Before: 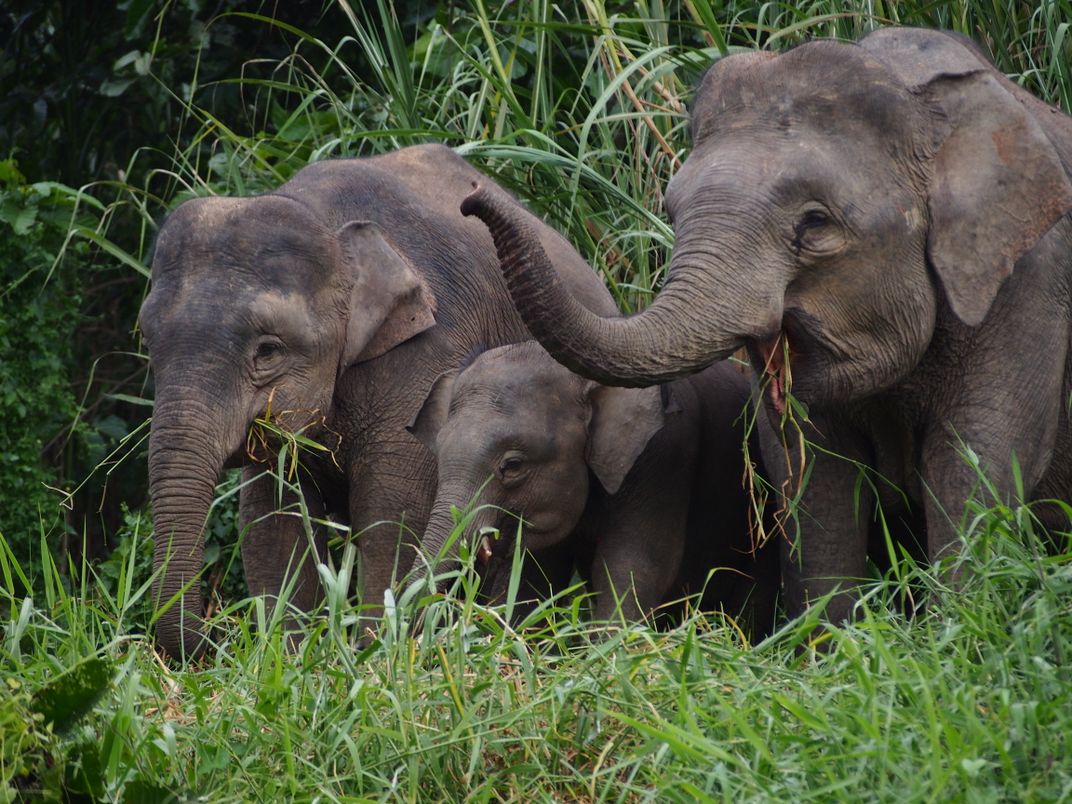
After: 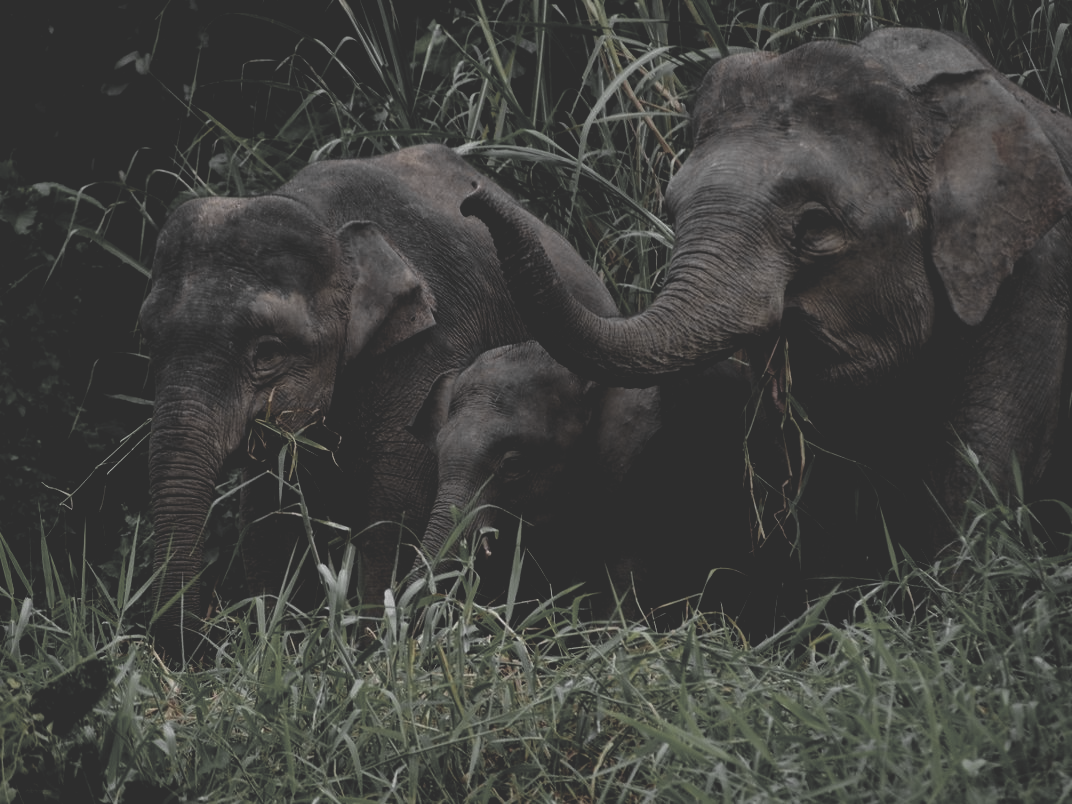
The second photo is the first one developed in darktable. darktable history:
exposure: black level correction 0.046, exposure -0.228 EV, compensate highlight preservation false
rgb curve: curves: ch0 [(0, 0.186) (0.314, 0.284) (0.775, 0.708) (1, 1)], compensate middle gray true, preserve colors none
color zones: curves: ch0 [(0, 0.613) (0.01, 0.613) (0.245, 0.448) (0.498, 0.529) (0.642, 0.665) (0.879, 0.777) (0.99, 0.613)]; ch1 [(0, 0.035) (0.121, 0.189) (0.259, 0.197) (0.415, 0.061) (0.589, 0.022) (0.732, 0.022) (0.857, 0.026) (0.991, 0.053)]
